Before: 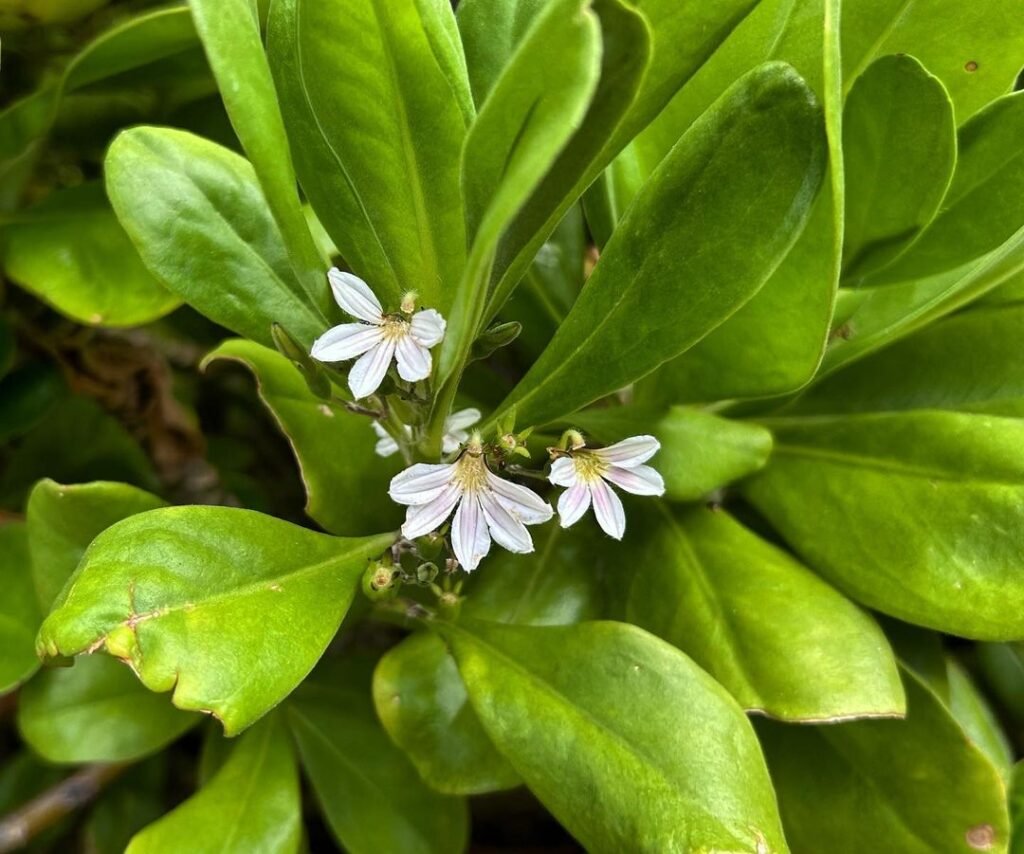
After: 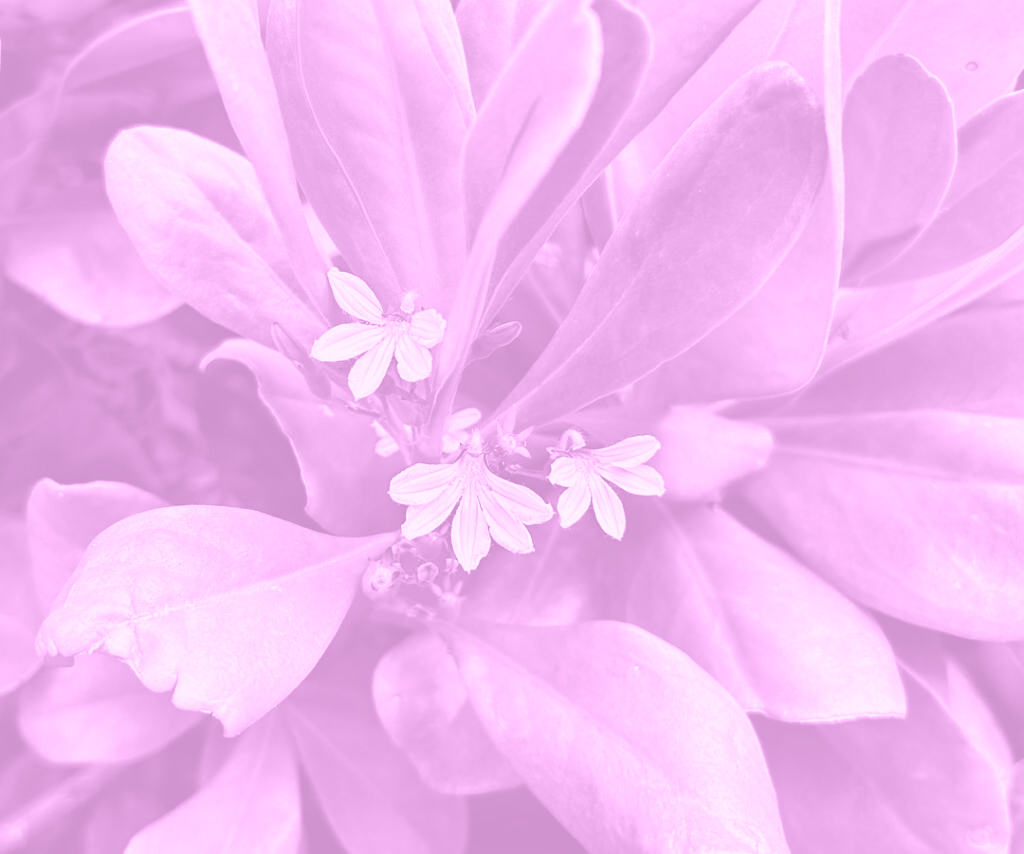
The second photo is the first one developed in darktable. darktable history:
color balance rgb: shadows lift › luminance -20%, power › hue 72.24°, highlights gain › luminance 15%, global offset › hue 171.6°, perceptual saturation grading › global saturation 14.09%, perceptual saturation grading › highlights -25%, perceptual saturation grading › shadows 25%, global vibrance 25%, contrast 10%
colorize: hue 331.2°, saturation 75%, source mix 30.28%, lightness 70.52%, version 1
haze removal: compatibility mode true, adaptive false
white balance: red 0.967, blue 1.049
sharpen: amount 0.2
